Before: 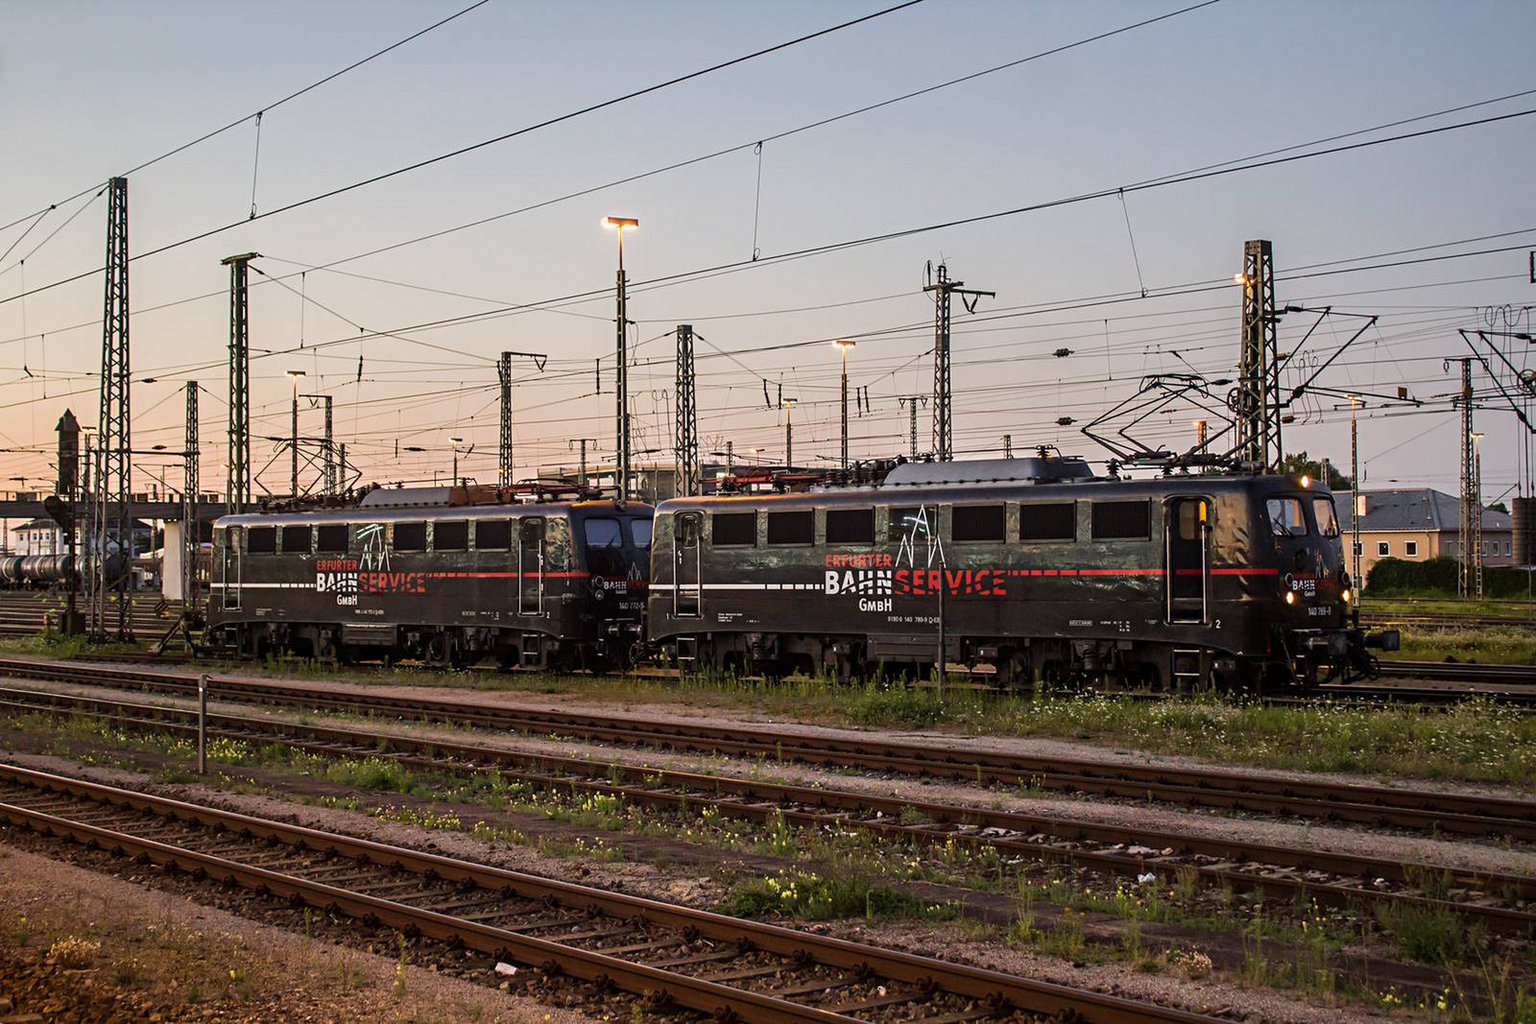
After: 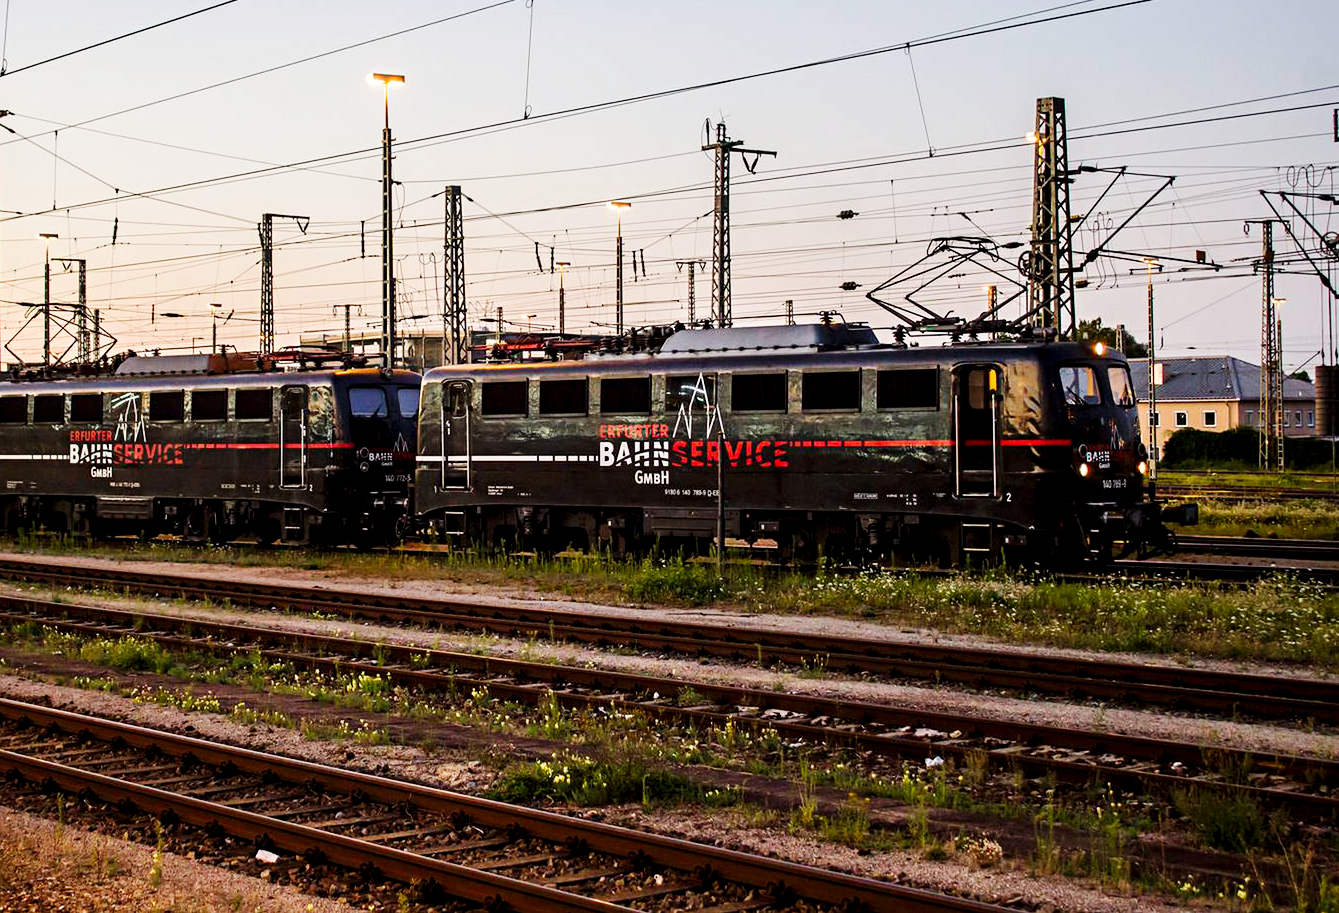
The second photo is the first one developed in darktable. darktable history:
crop: left 16.307%, top 14.357%
exposure: black level correction 0.007, exposure 0.157 EV, compensate exposure bias true, compensate highlight preservation false
base curve: curves: ch0 [(0, 0) (0.032, 0.025) (0.121, 0.166) (0.206, 0.329) (0.605, 0.79) (1, 1)], preserve colors none
